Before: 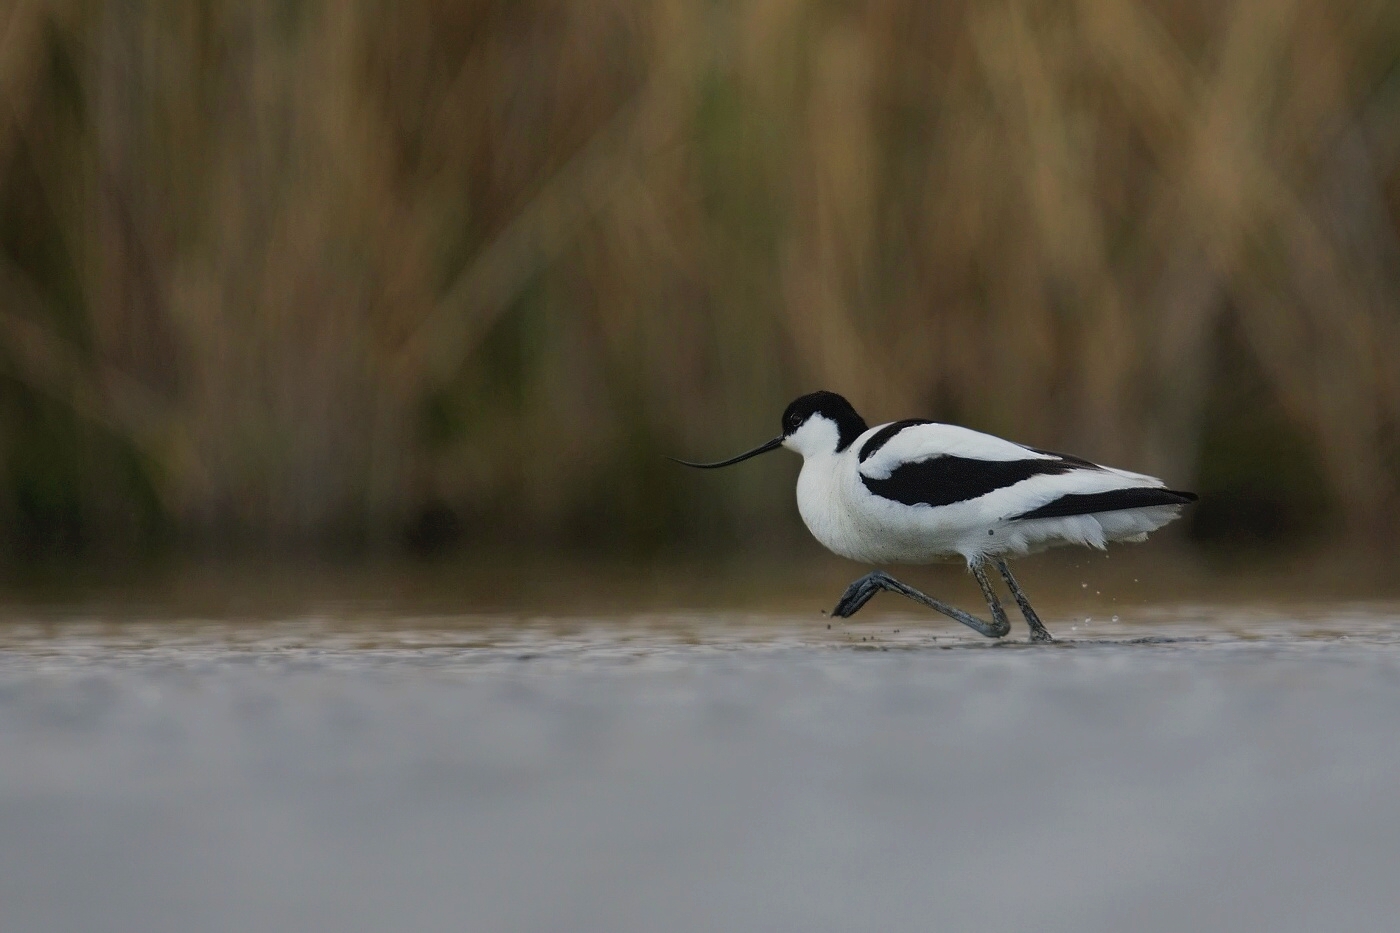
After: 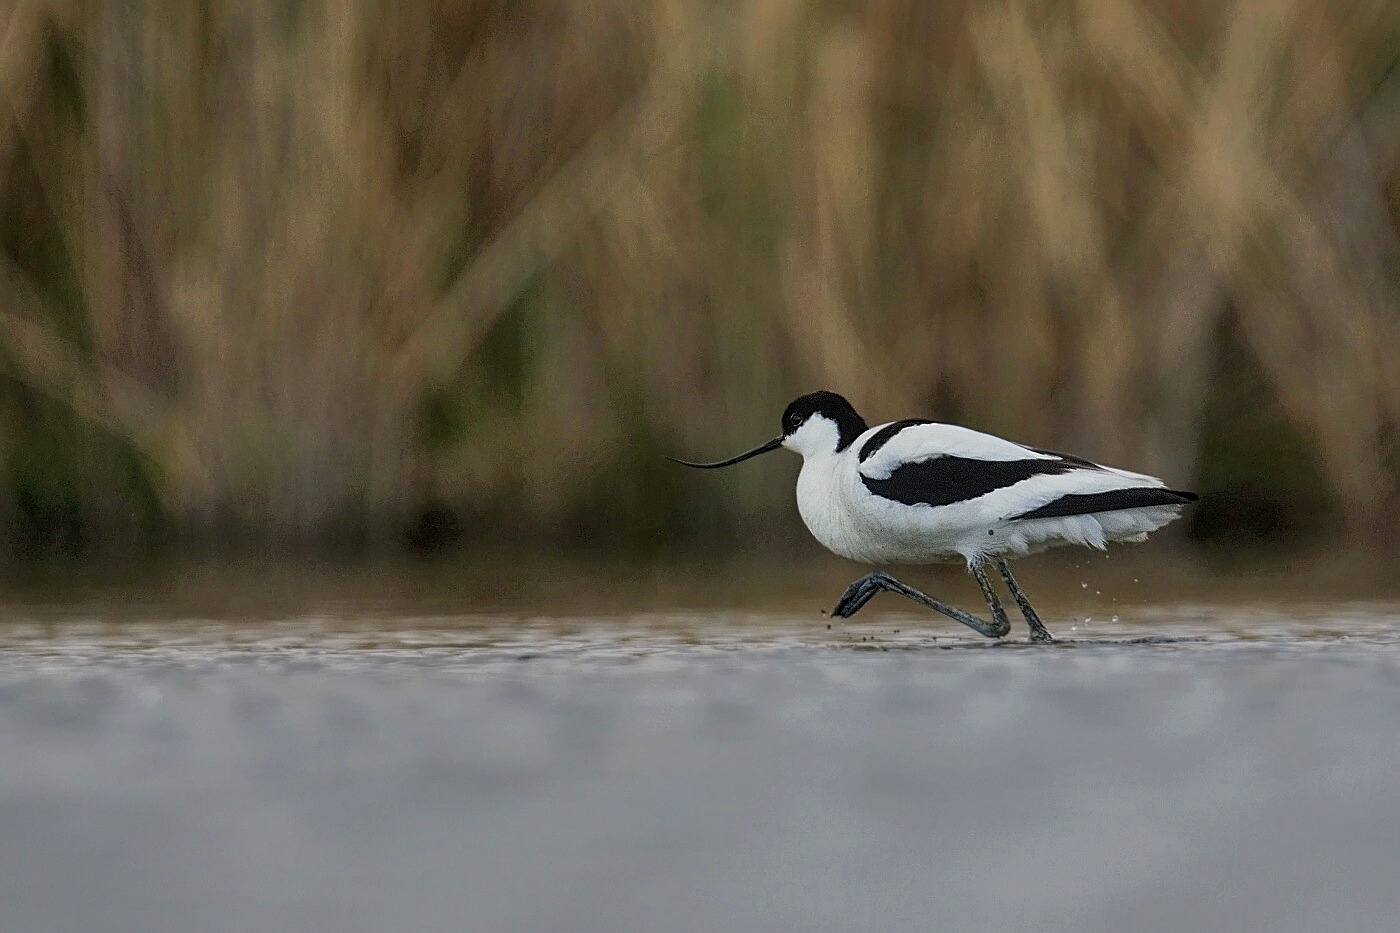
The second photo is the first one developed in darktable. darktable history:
shadows and highlights: low approximation 0.01, soften with gaussian
local contrast: highlights 99%, shadows 86%, detail 160%, midtone range 0.2
sharpen: on, module defaults
